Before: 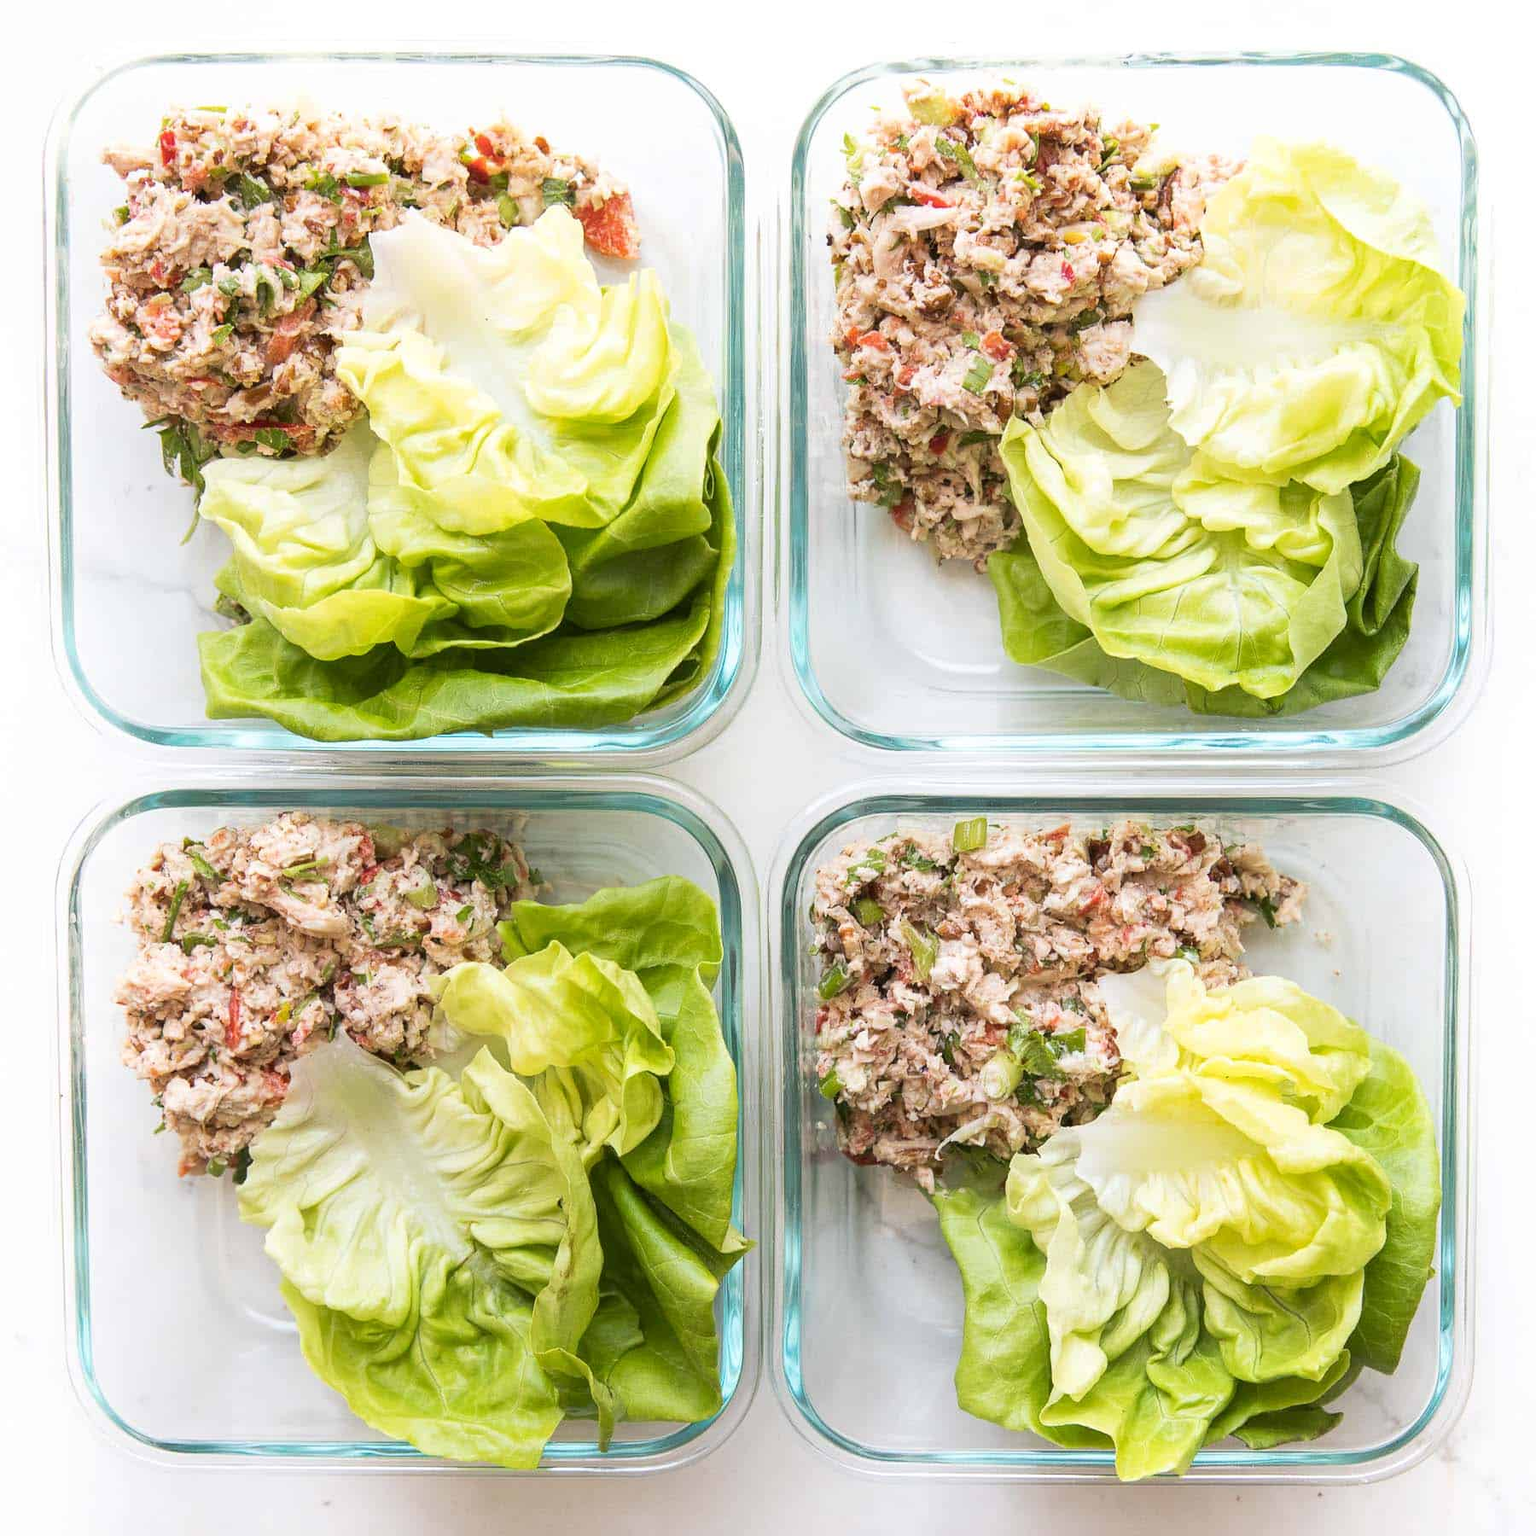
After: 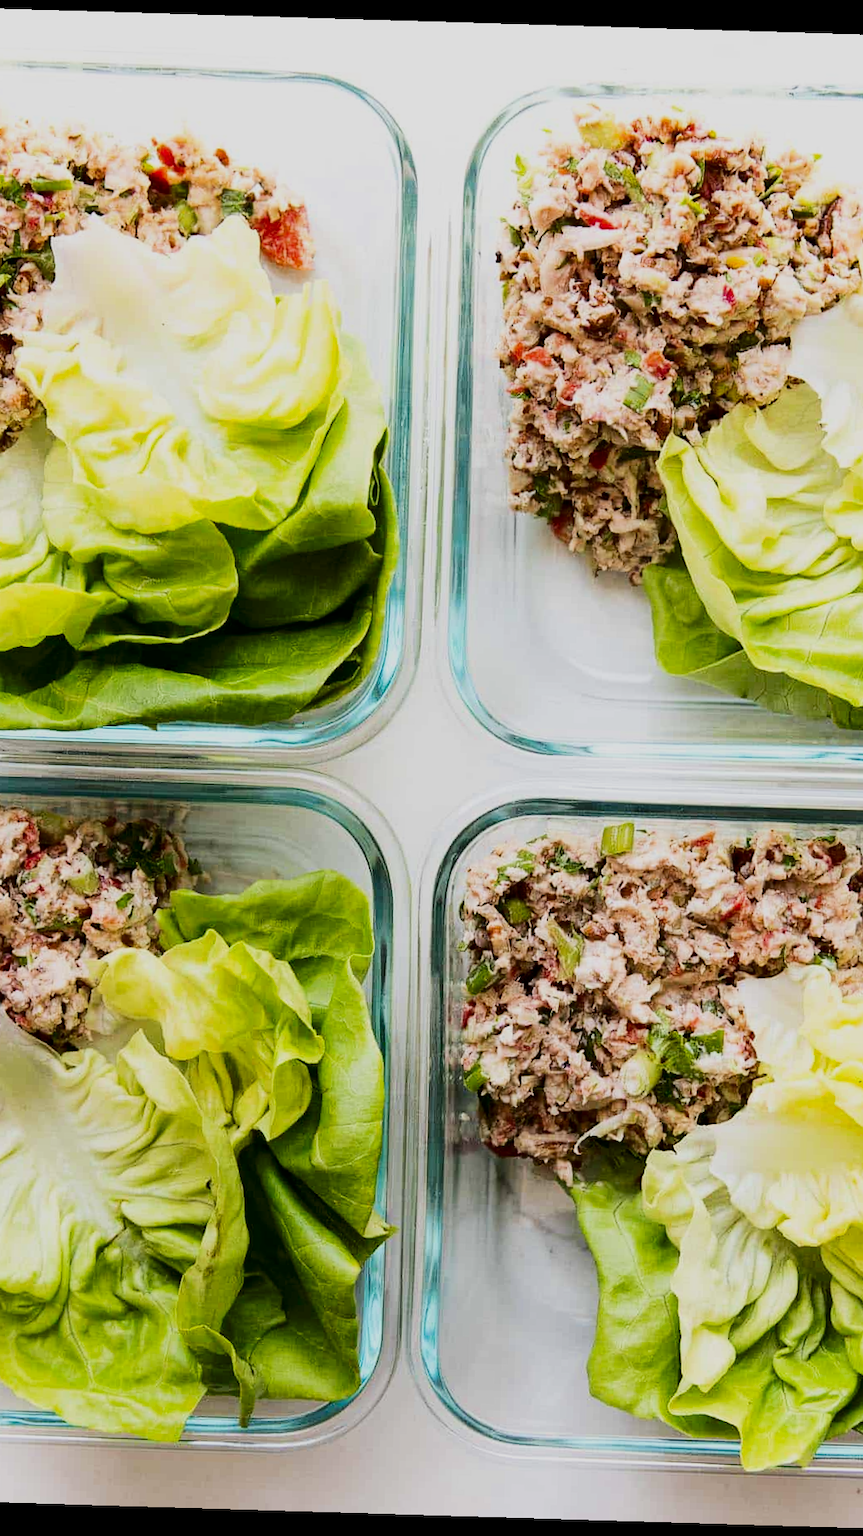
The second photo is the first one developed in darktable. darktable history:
crop and rotate: left 22.516%, right 21.234%
filmic rgb: black relative exposure -7.5 EV, white relative exposure 5 EV, hardness 3.31, contrast 1.3, contrast in shadows safe
contrast brightness saturation: contrast 0.13, brightness -0.24, saturation 0.14
rotate and perspective: rotation 1.72°, automatic cropping off
